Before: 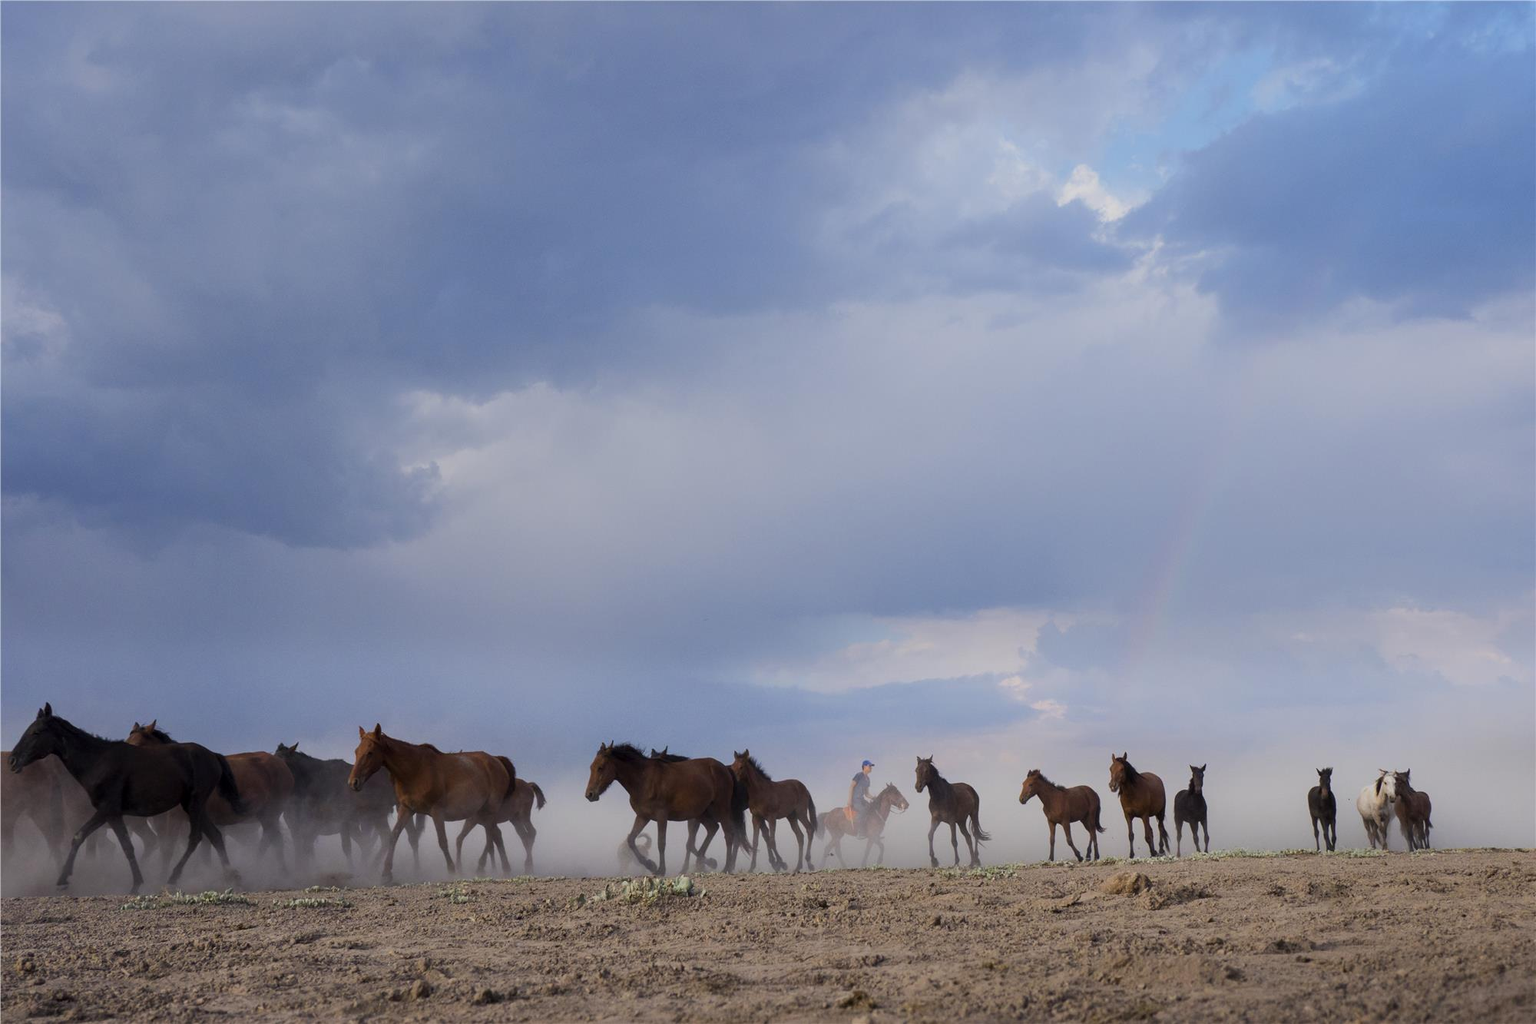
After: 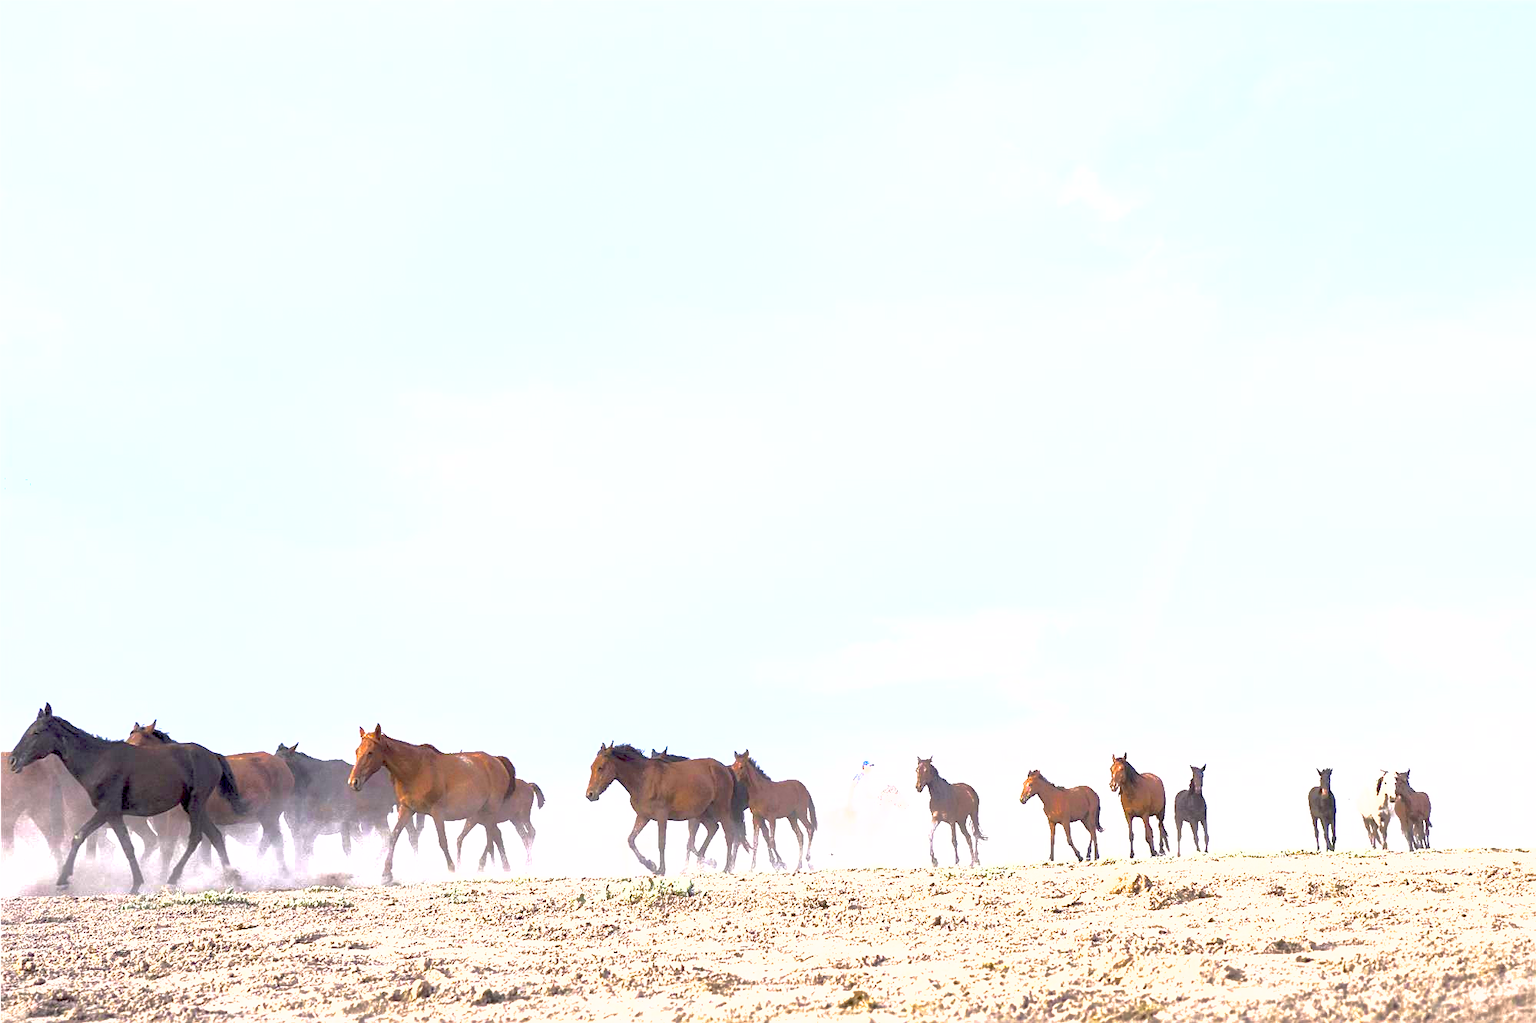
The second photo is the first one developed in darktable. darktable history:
exposure: exposure 3.045 EV, compensate exposure bias true, compensate highlight preservation false
sharpen: amount 0.491
shadows and highlights: on, module defaults
contrast equalizer: octaves 7, y [[0.5, 0.5, 0.544, 0.569, 0.5, 0.5], [0.5 ×6], [0.5 ×6], [0 ×6], [0 ×6]], mix 0.134
